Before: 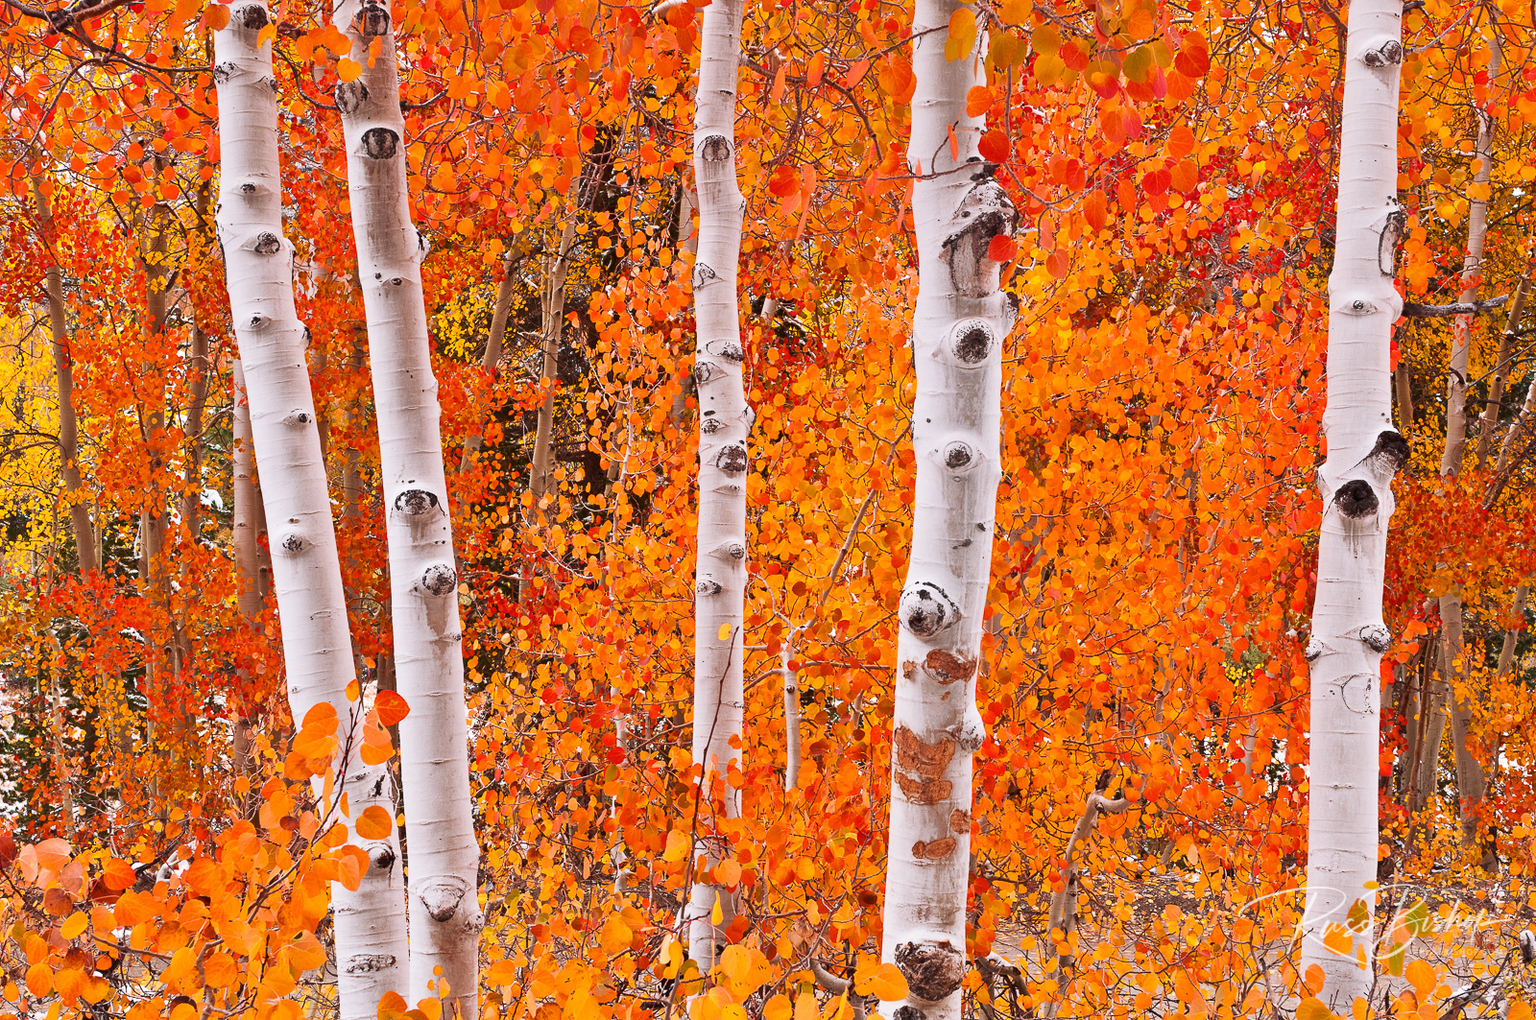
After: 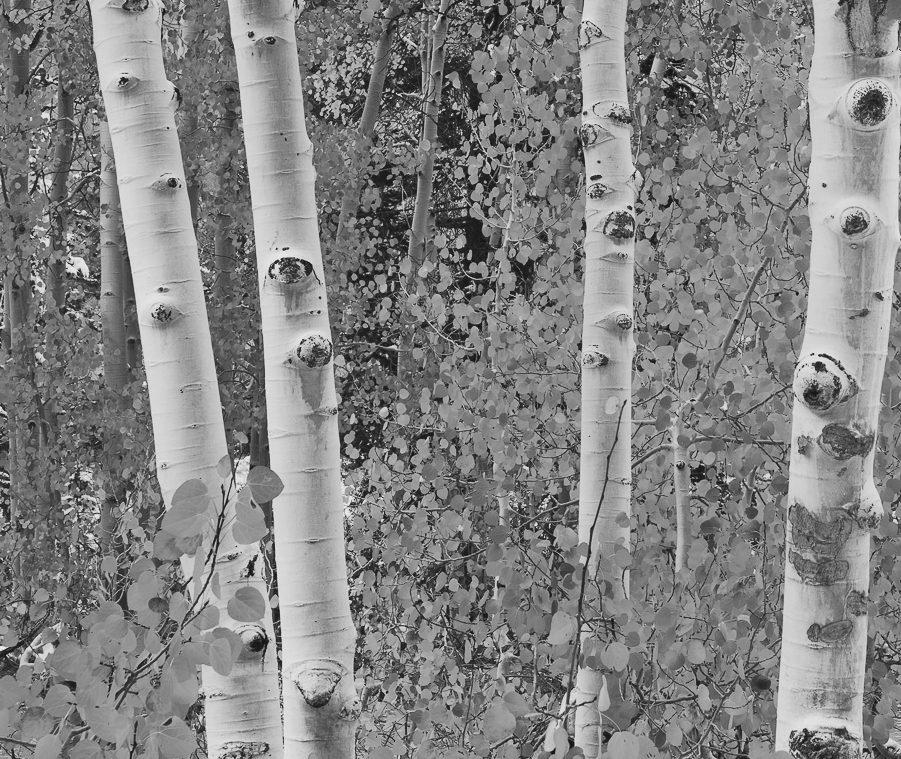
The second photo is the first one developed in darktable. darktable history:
color balance rgb: shadows lift › chroma 2%, shadows lift › hue 219.6°, power › hue 313.2°, highlights gain › chroma 3%, highlights gain › hue 75.6°, global offset › luminance 0.5%, perceptual saturation grading › global saturation 15.33%, perceptual saturation grading › highlights -19.33%, perceptual saturation grading › shadows 20%, global vibrance 20%
crop: left 8.966%, top 23.852%, right 34.699%, bottom 4.703%
monochrome: a 14.95, b -89.96
